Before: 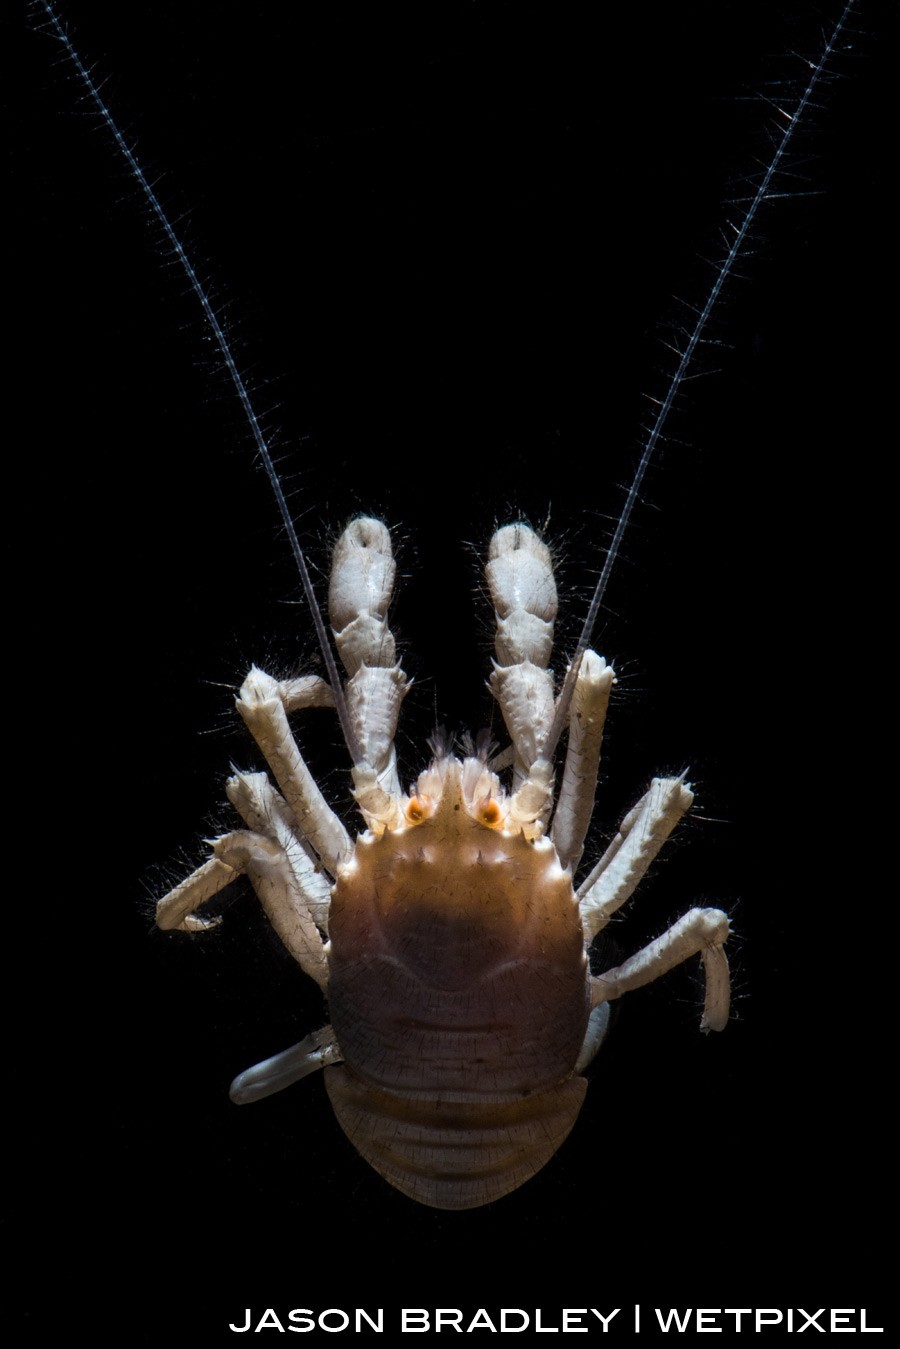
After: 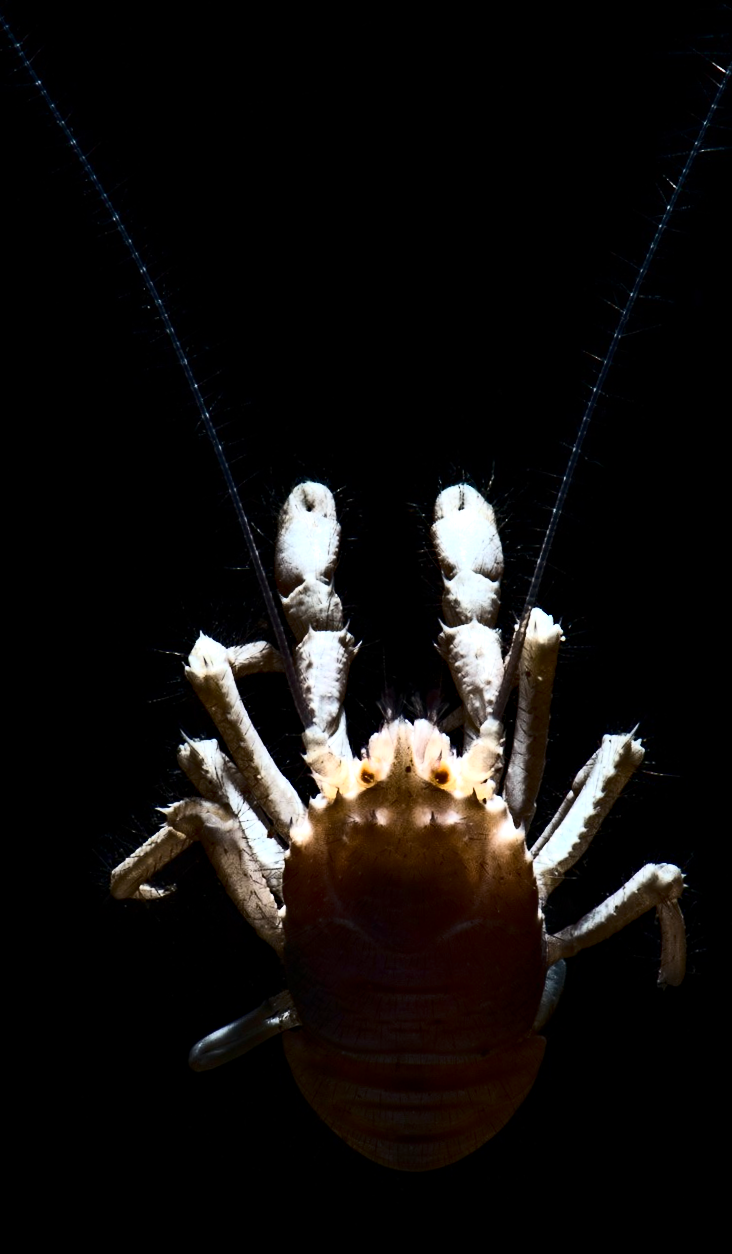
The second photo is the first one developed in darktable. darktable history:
contrast brightness saturation: contrast 0.509, saturation -0.095
crop and rotate: angle 1.48°, left 4.143%, top 1.045%, right 11.364%, bottom 2.417%
haze removal: strength 0.294, distance 0.255, compatibility mode true
